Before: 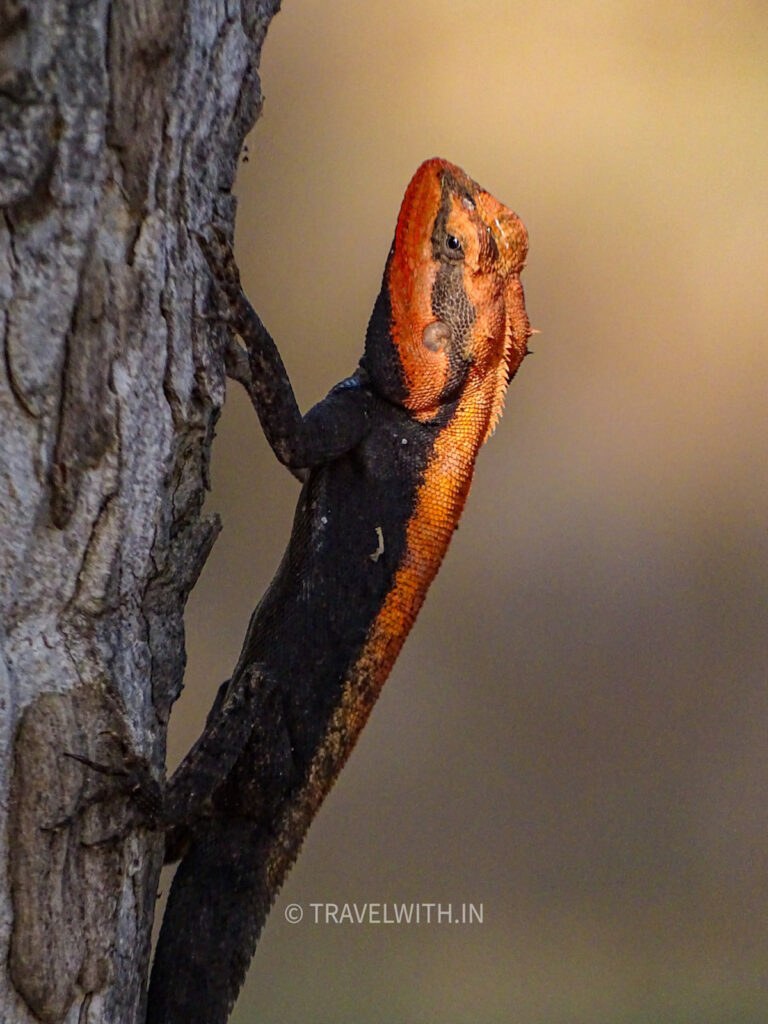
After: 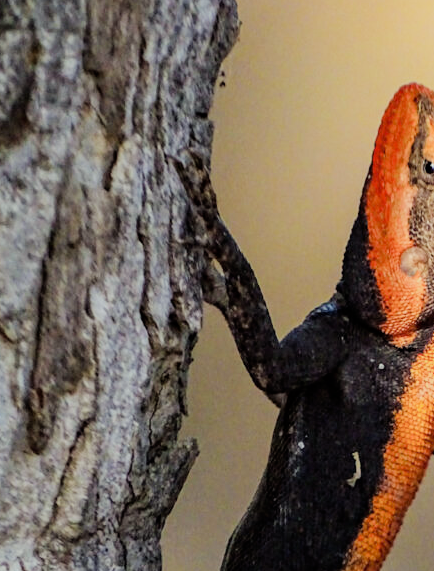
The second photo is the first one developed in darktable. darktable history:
color correction: highlights a* -4.6, highlights b* 5.04, saturation 0.967
filmic rgb: black relative exposure -9.28 EV, white relative exposure 6.75 EV, hardness 3.09, contrast 1.06
crop and rotate: left 3.029%, top 7.396%, right 40.402%, bottom 36.827%
exposure: exposure 0.947 EV, compensate highlight preservation false
